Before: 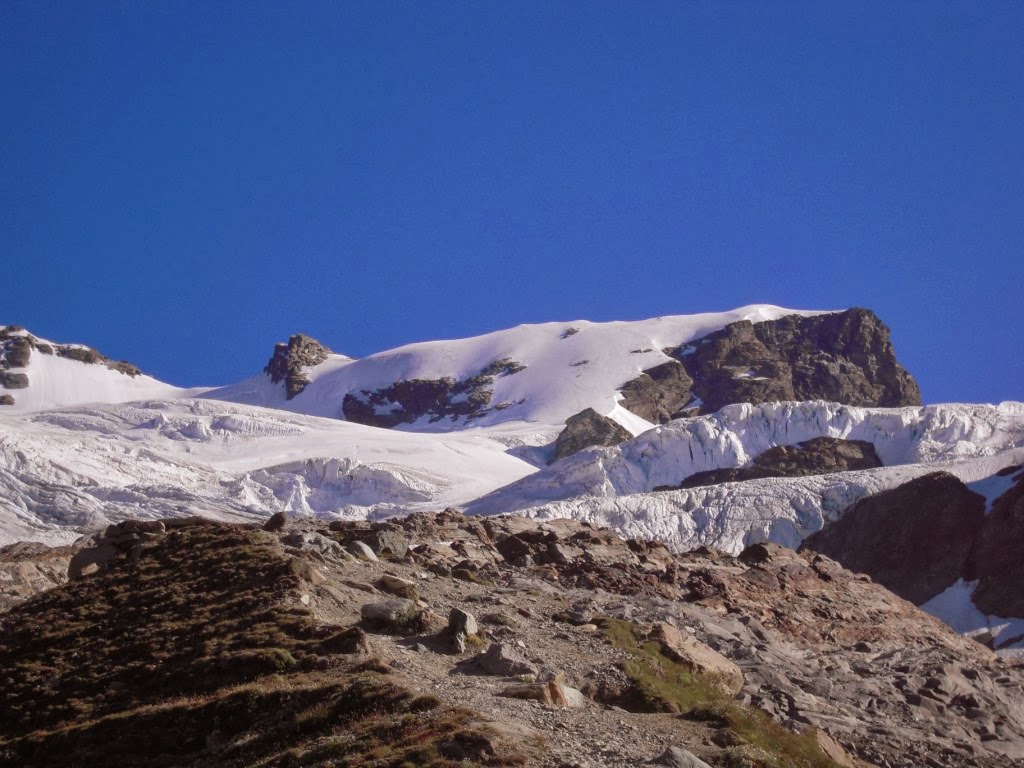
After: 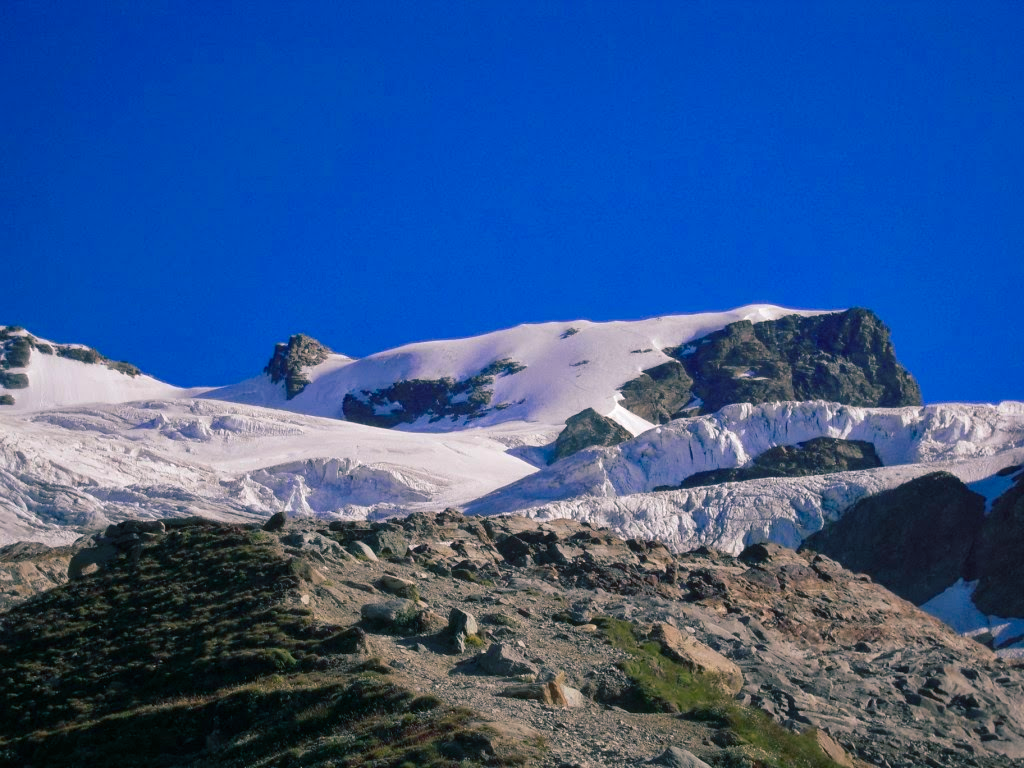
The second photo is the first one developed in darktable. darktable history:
color balance rgb: shadows lift › luminance -28.662%, shadows lift › chroma 10.013%, shadows lift › hue 227.42°, perceptual saturation grading › global saturation 36.516%
